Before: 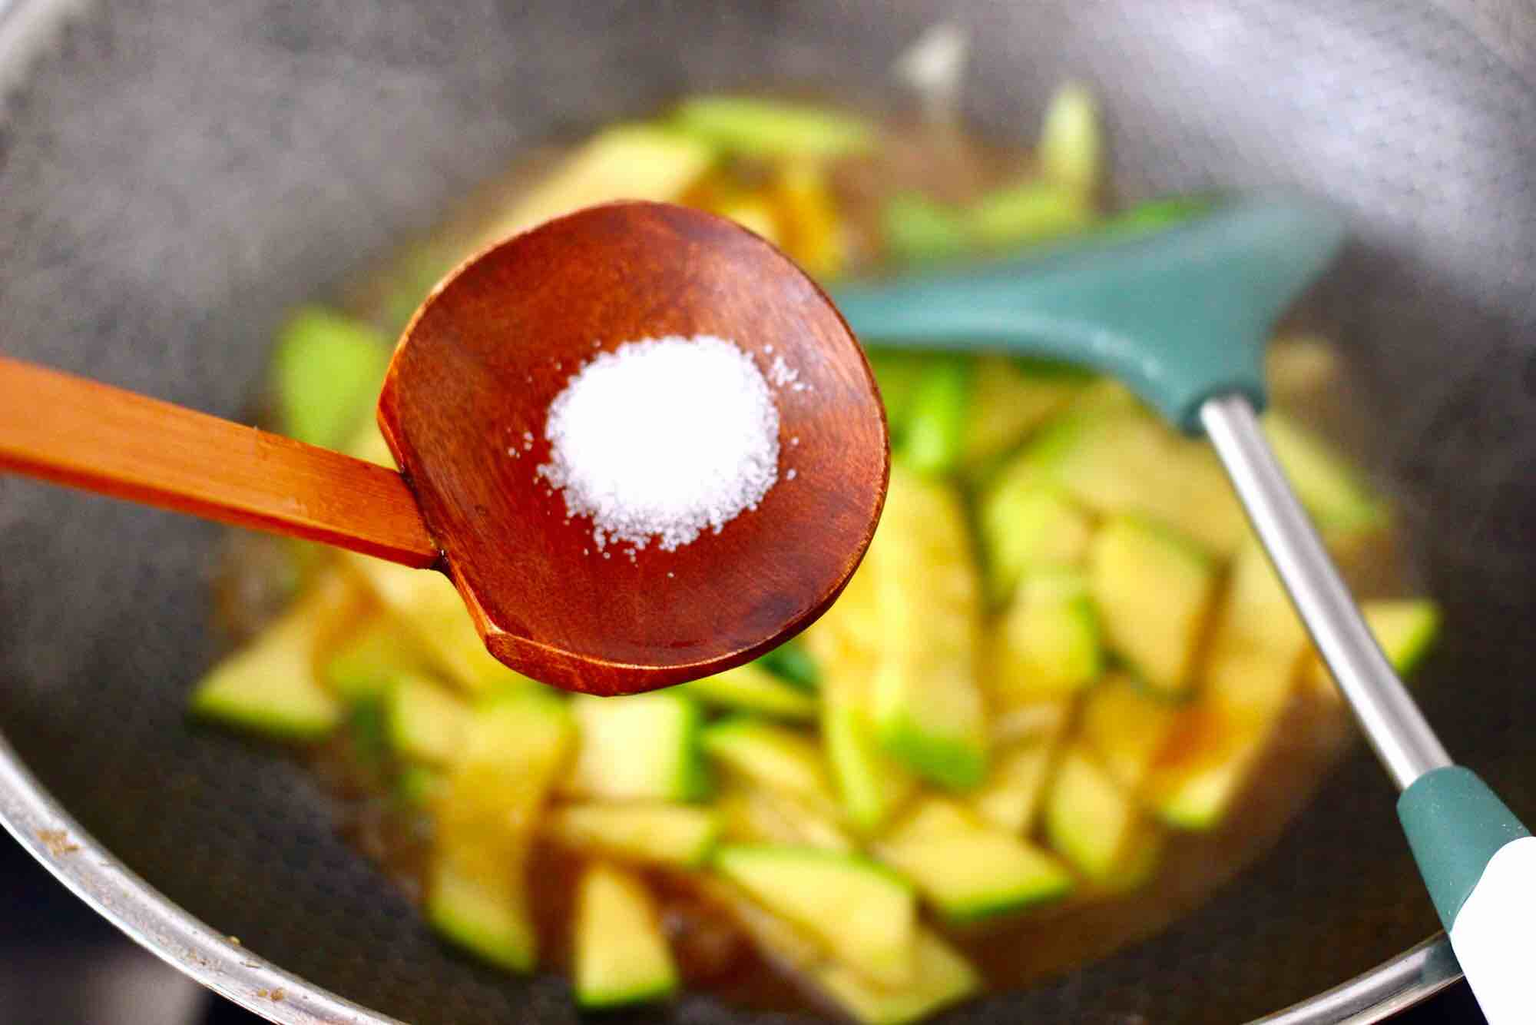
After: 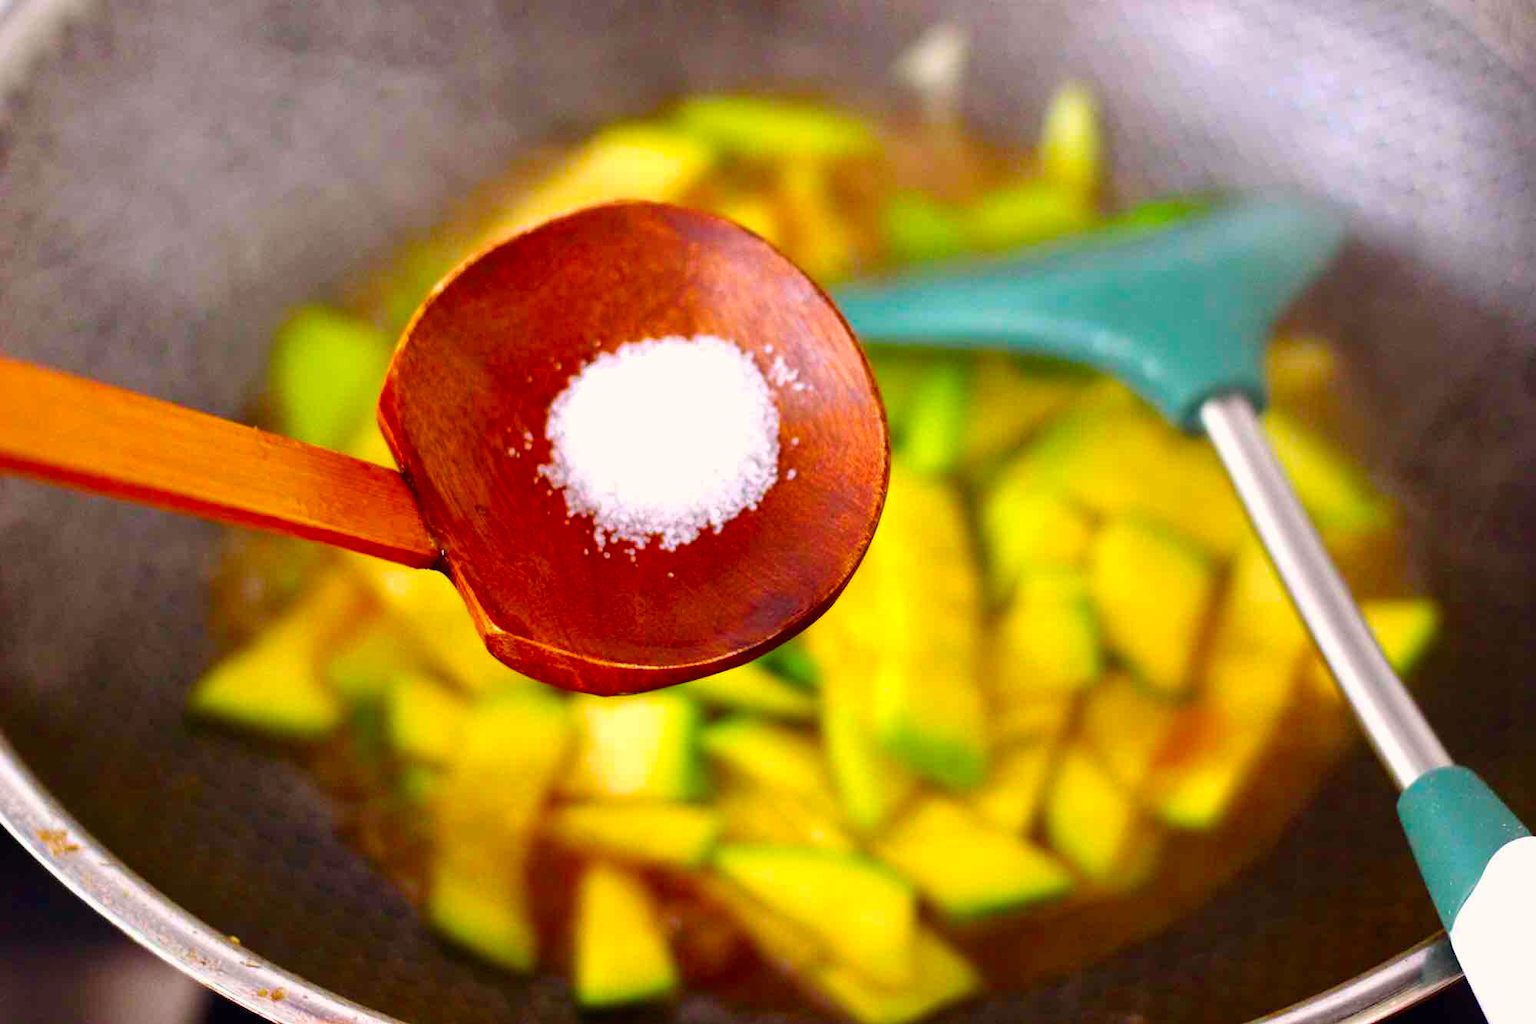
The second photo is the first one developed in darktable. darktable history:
color balance rgb: shadows lift › chroma 9.628%, shadows lift › hue 46.63°, highlights gain › chroma 1.743%, highlights gain › hue 55.08°, linear chroma grading › global chroma 14.517%, perceptual saturation grading › global saturation 0.736%, global vibrance 50.623%
